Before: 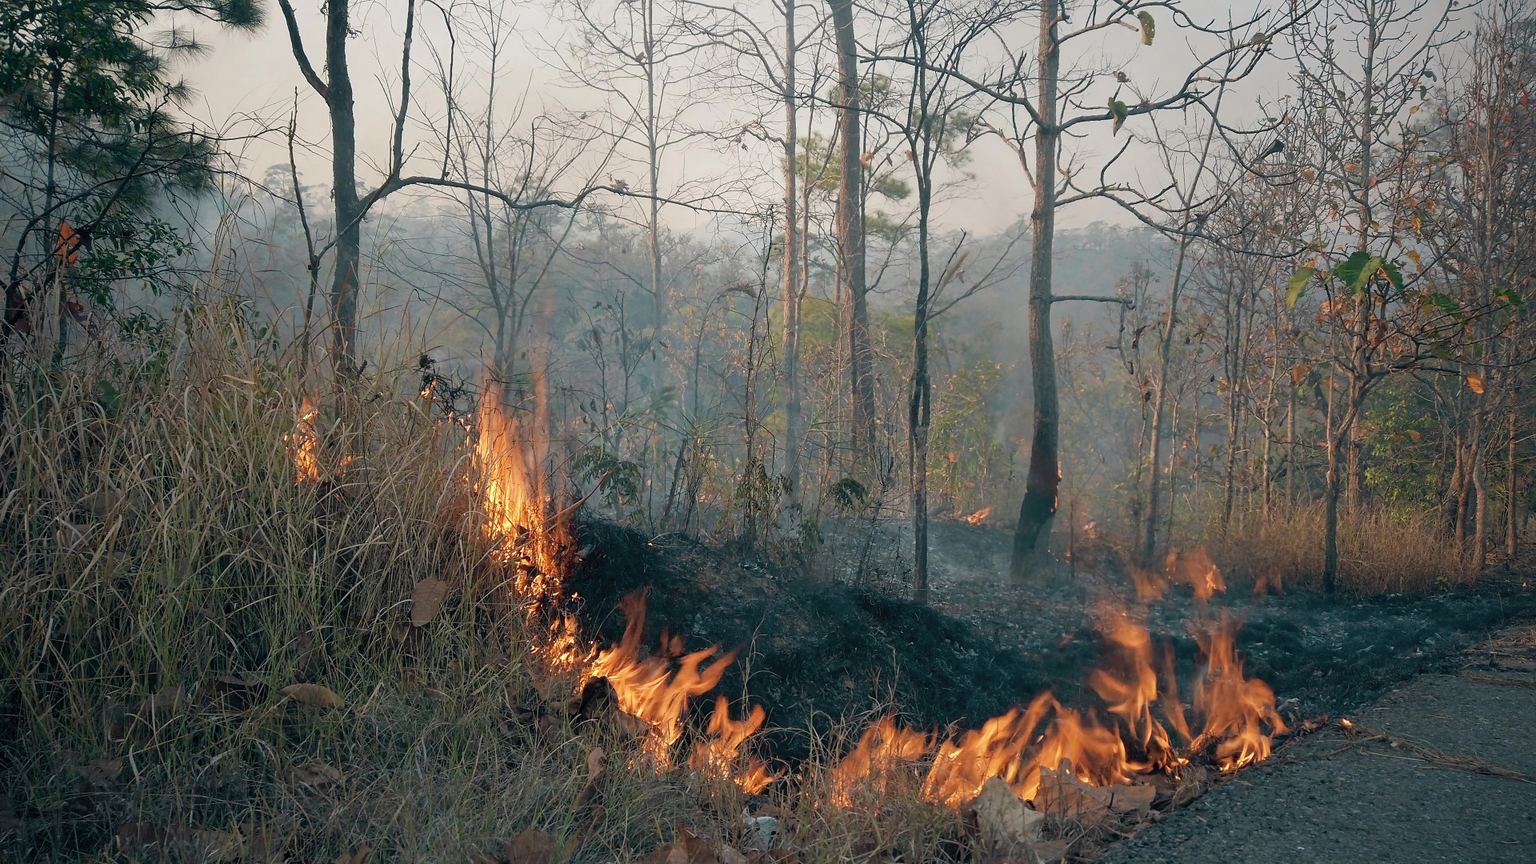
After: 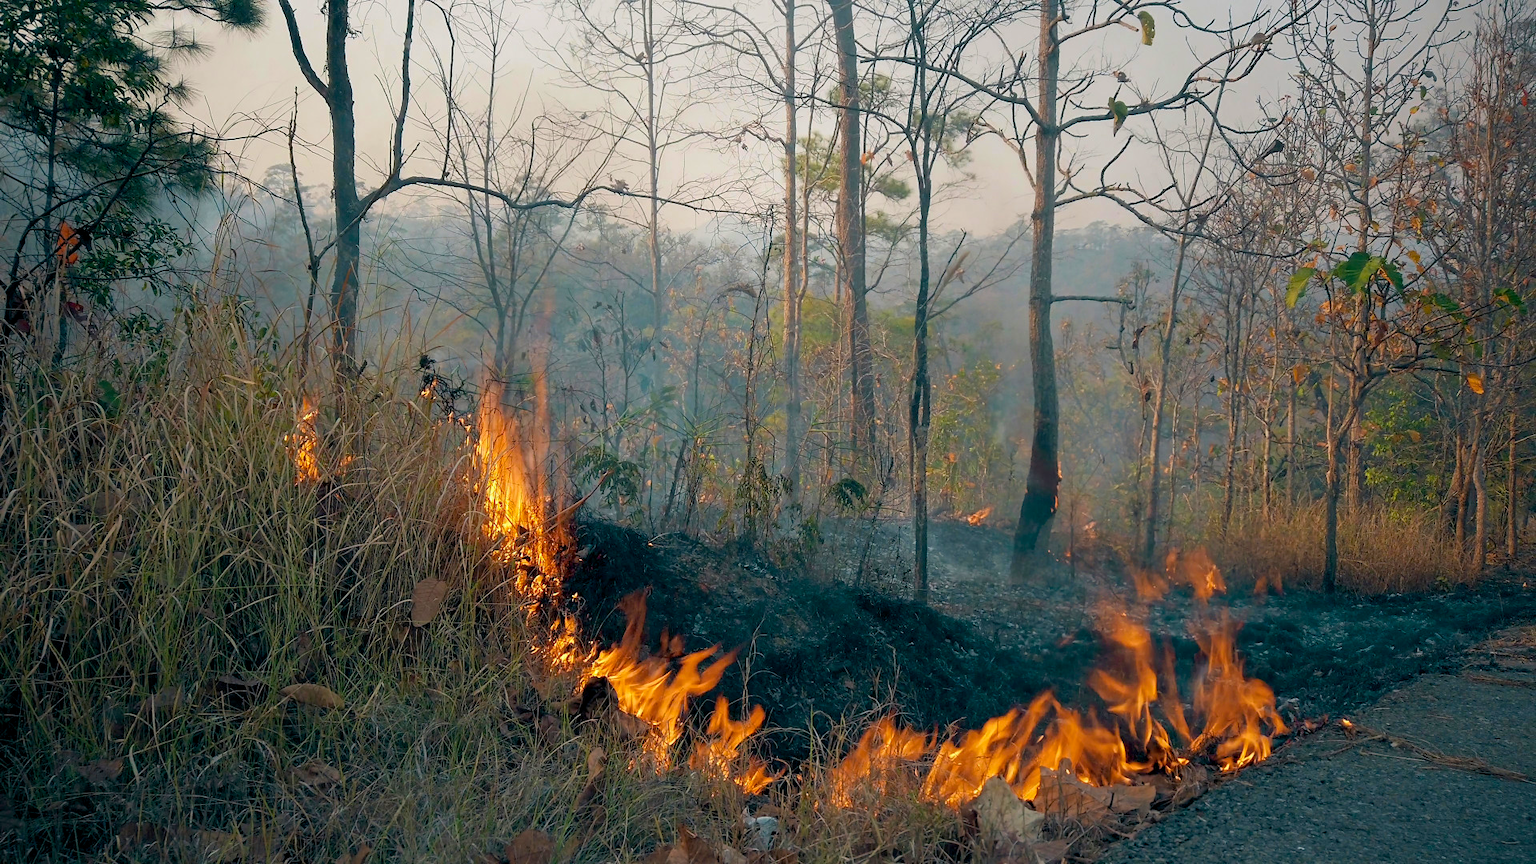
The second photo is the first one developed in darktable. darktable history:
color balance rgb: shadows lift › hue 85.45°, global offset › luminance -0.508%, perceptual saturation grading › global saturation -0.011%, global vibrance 50.768%
